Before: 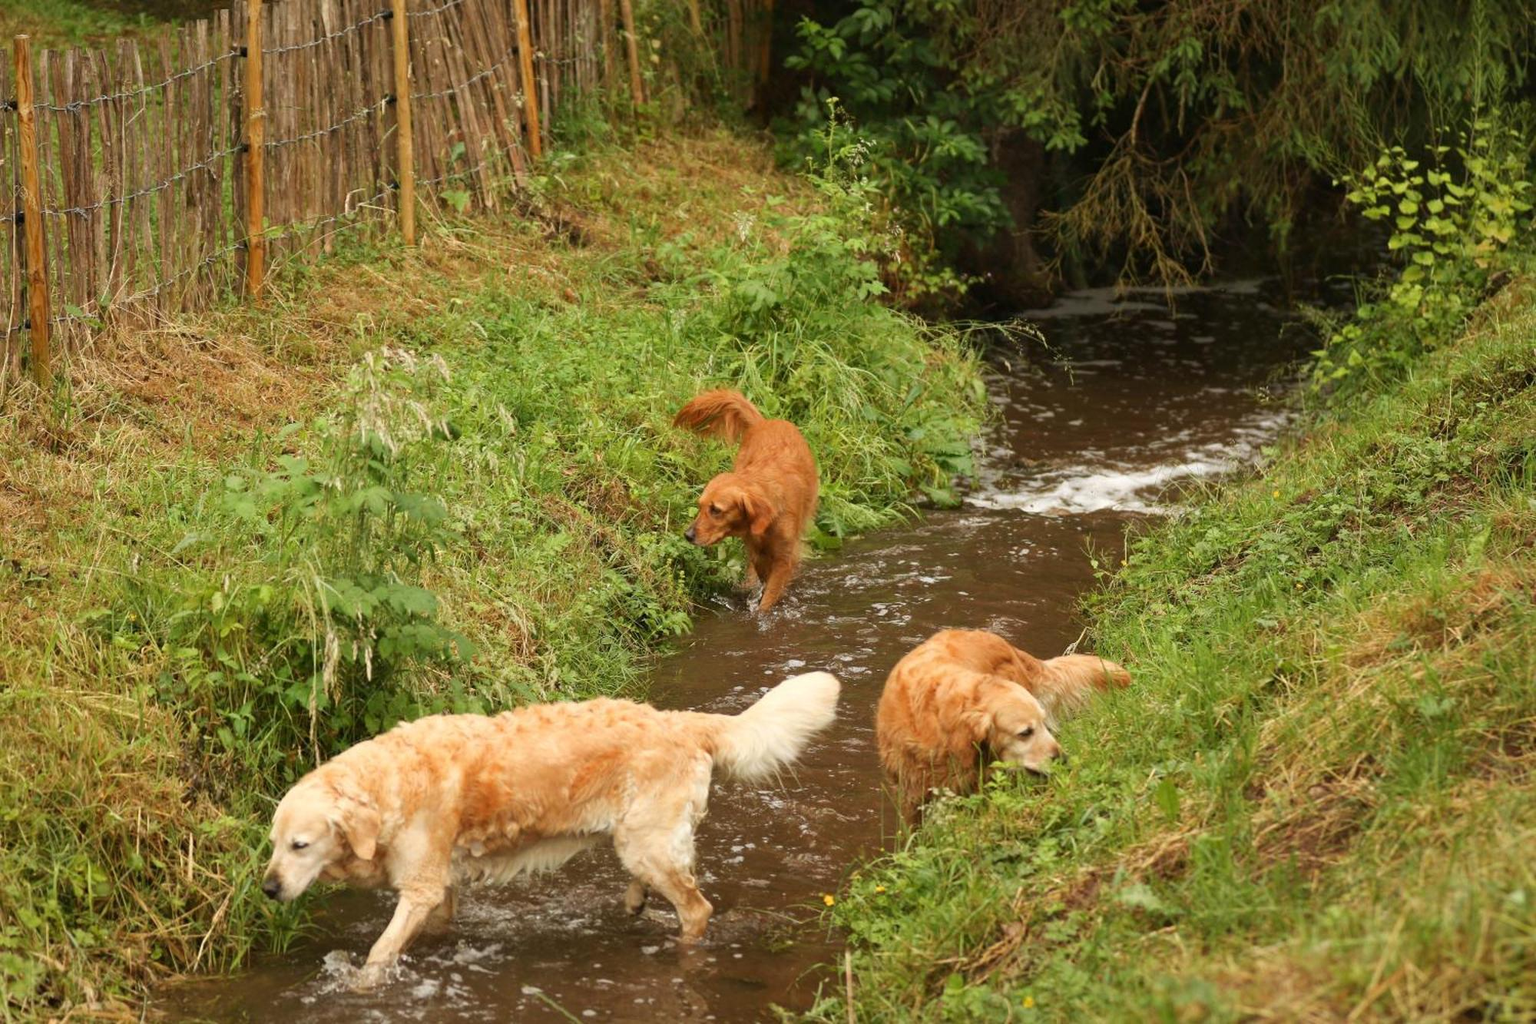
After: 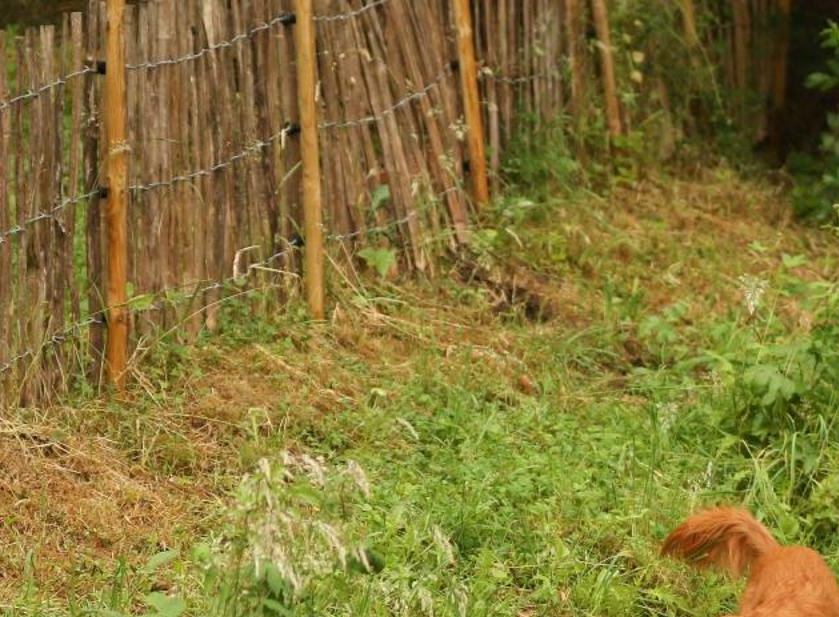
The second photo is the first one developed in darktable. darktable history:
crop and rotate: left 10.817%, top 0.062%, right 47.194%, bottom 53.626%
